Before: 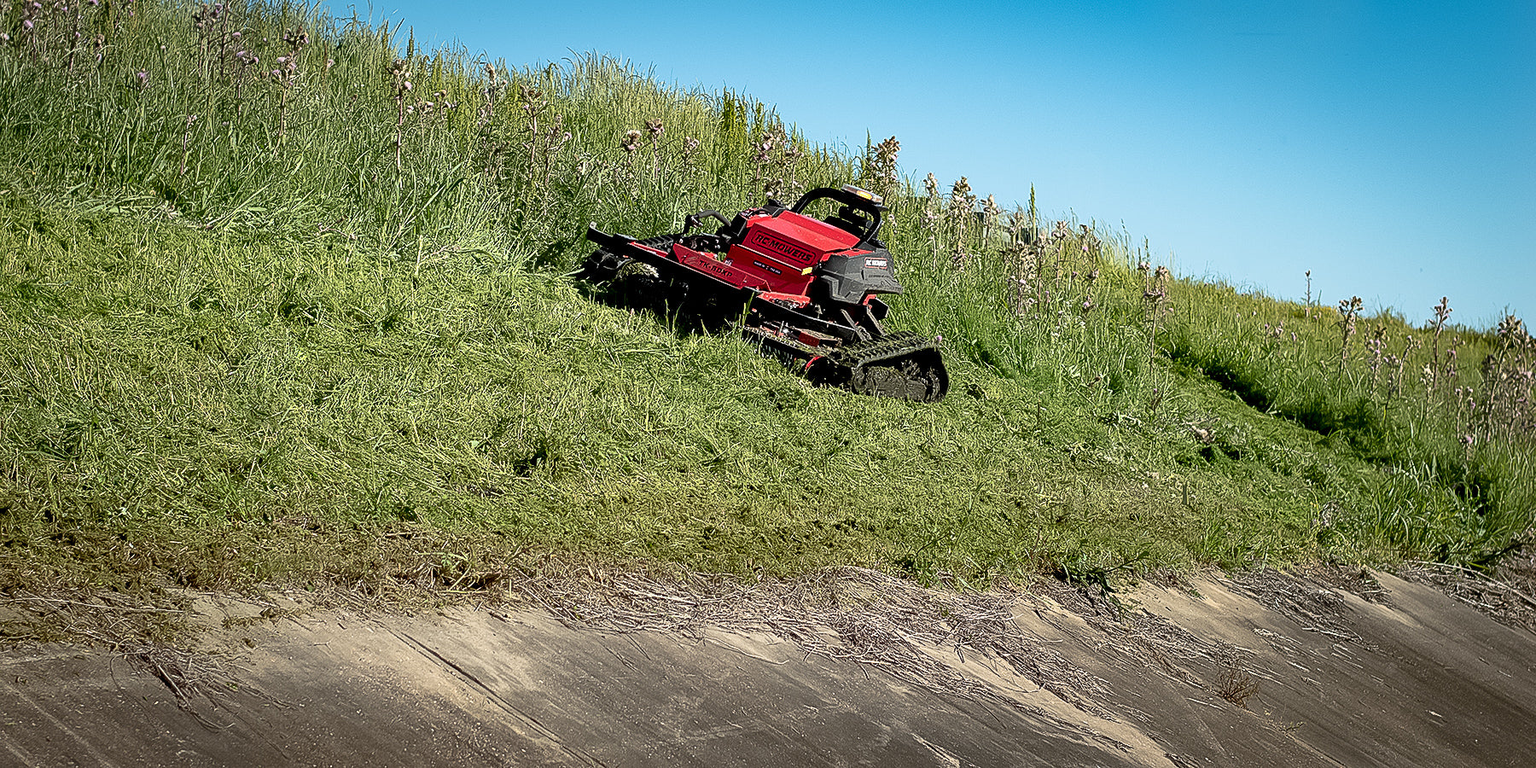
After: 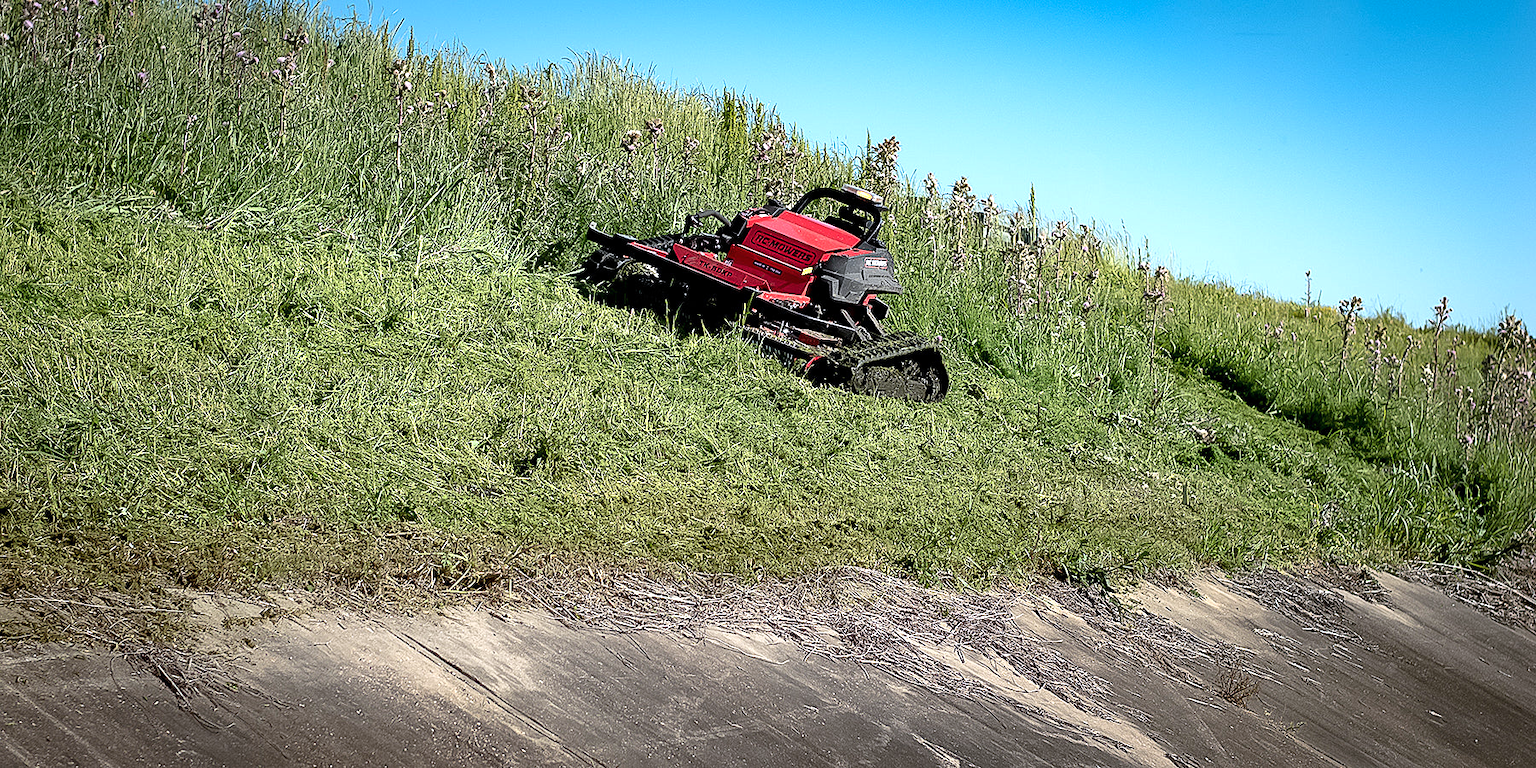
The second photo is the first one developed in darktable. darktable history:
color calibration: illuminant as shot in camera, x 0.358, y 0.373, temperature 4628.91 K
tone equalizer: -8 EV -0.421 EV, -7 EV -0.382 EV, -6 EV -0.324 EV, -5 EV -0.258 EV, -3 EV 0.19 EV, -2 EV 0.332 EV, -1 EV 0.371 EV, +0 EV 0.424 EV, mask exposure compensation -0.495 EV
